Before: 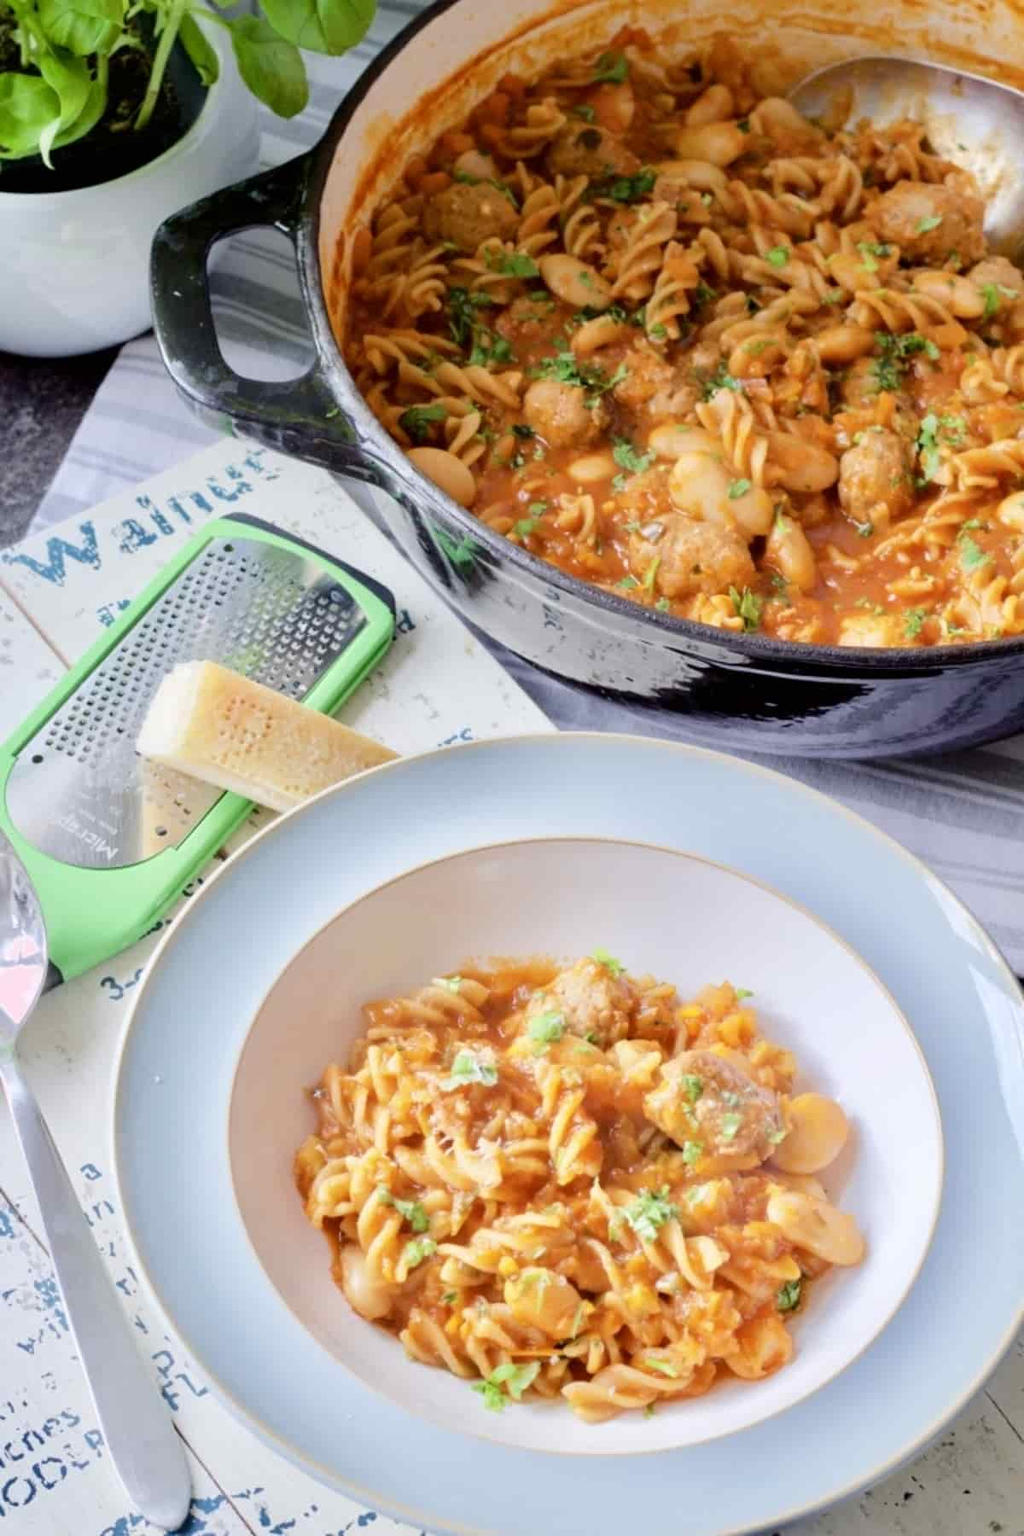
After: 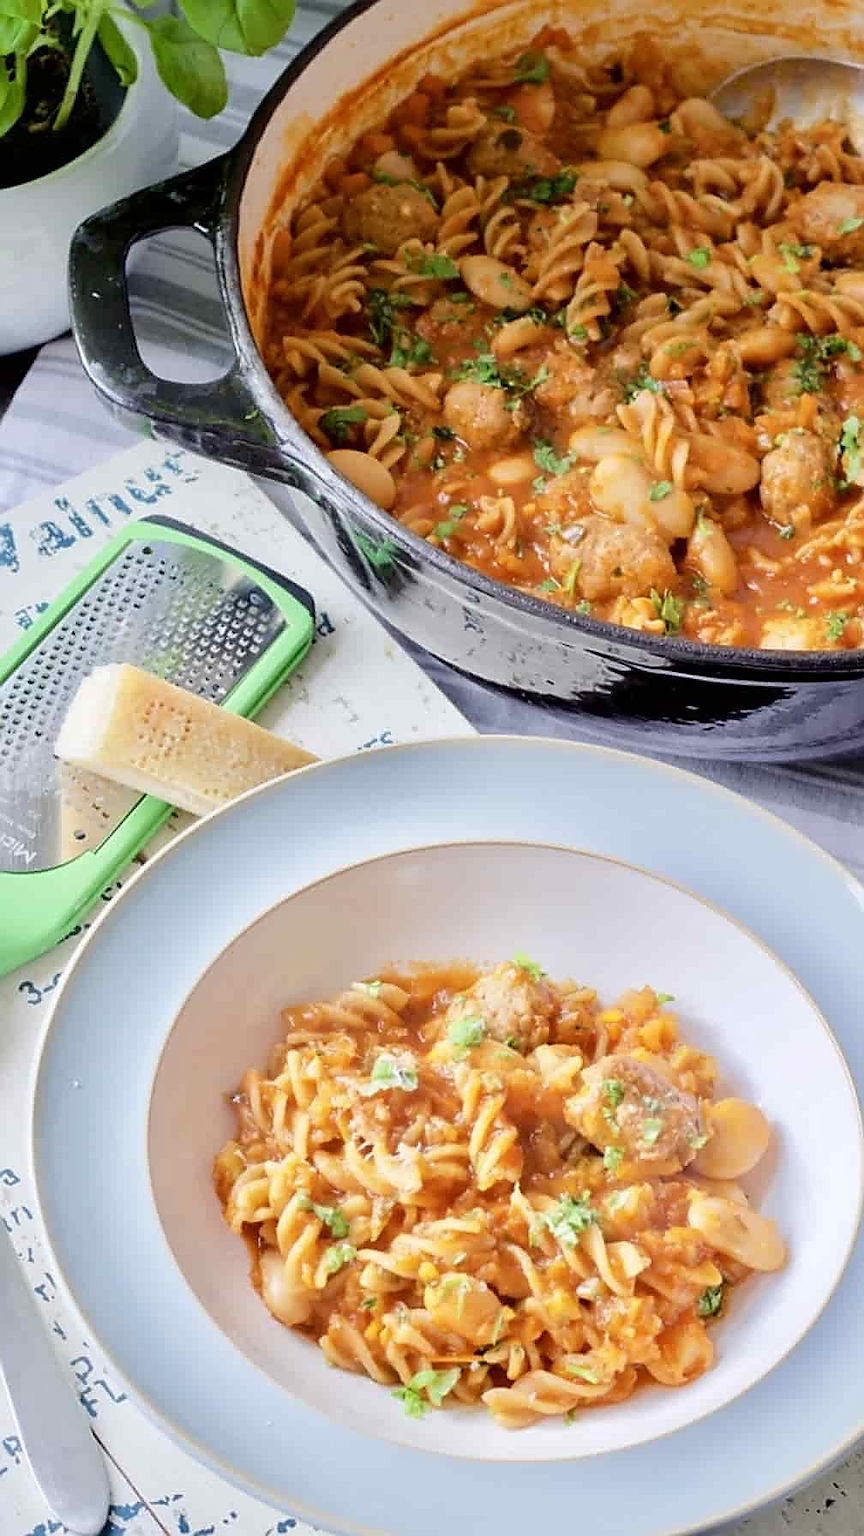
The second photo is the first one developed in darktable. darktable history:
sharpen: radius 1.4, amount 1.25, threshold 0.7
crop: left 8.026%, right 7.374%
local contrast: mode bilateral grid, contrast 10, coarseness 25, detail 115%, midtone range 0.2
